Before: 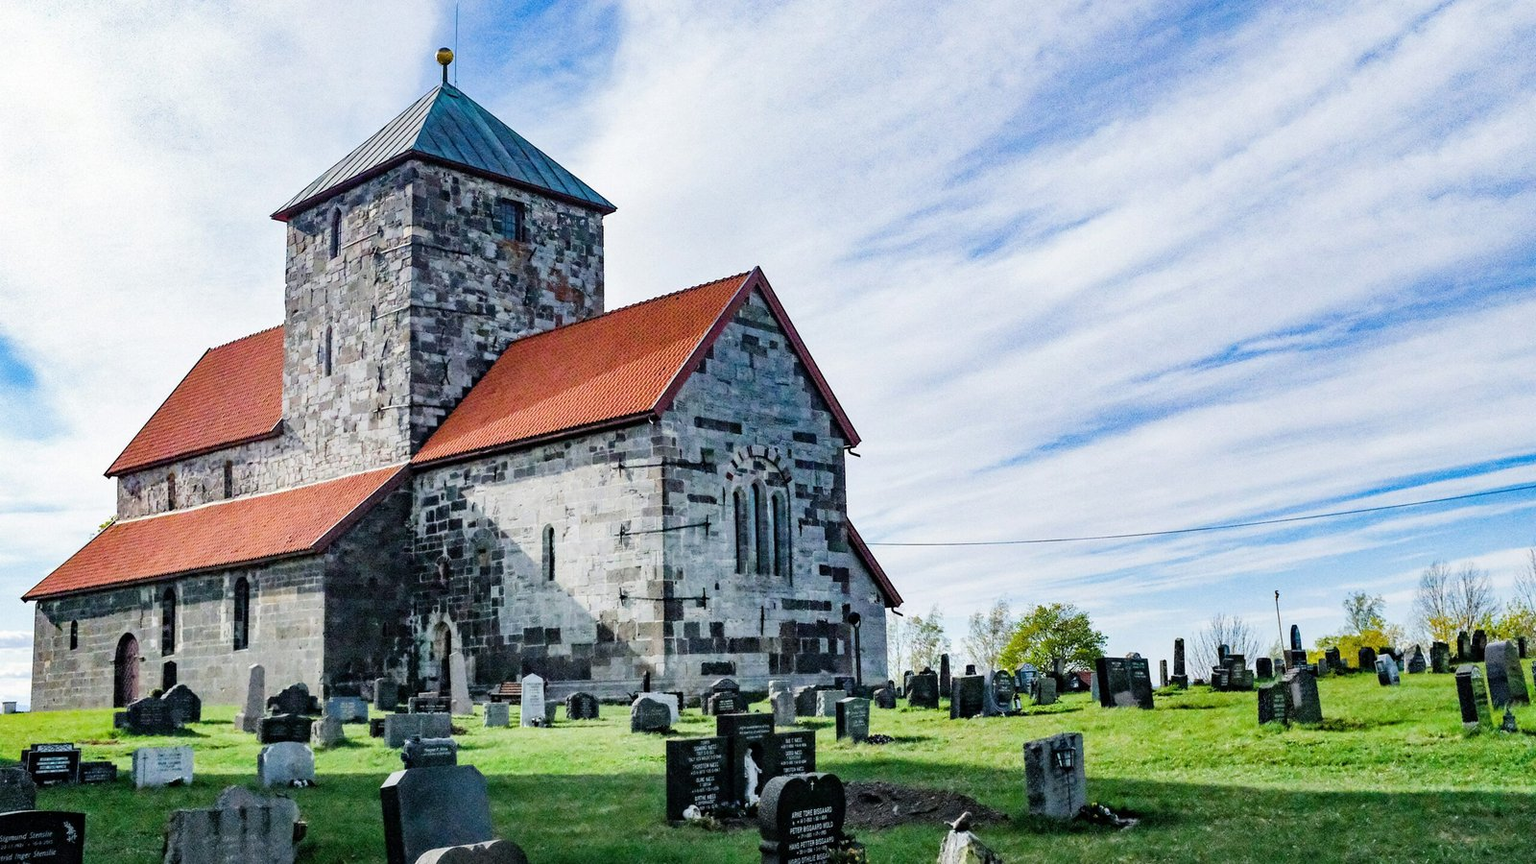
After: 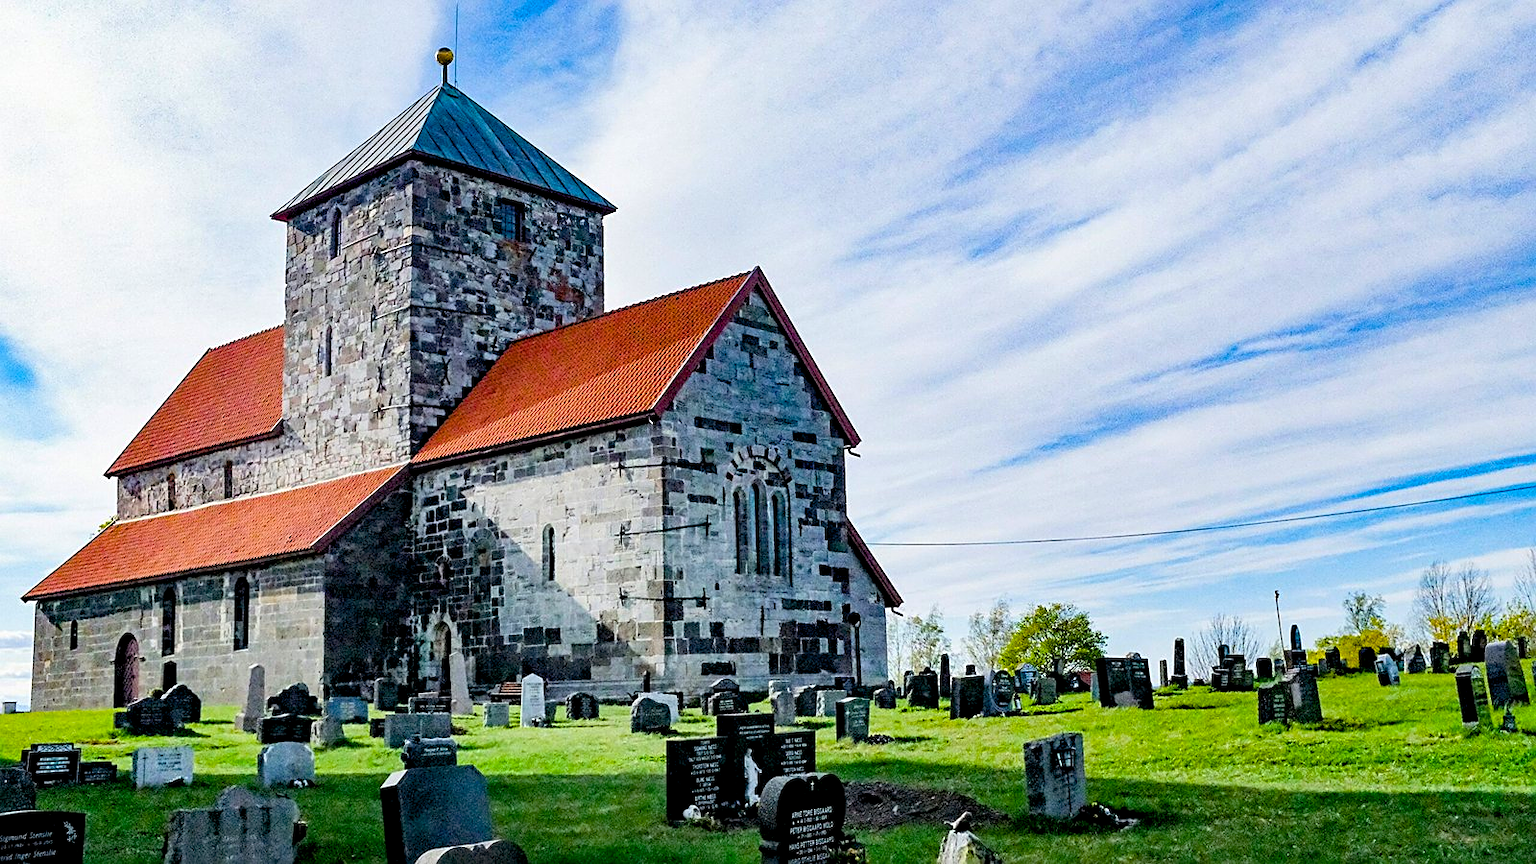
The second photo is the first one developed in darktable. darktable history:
sharpen: on, module defaults
color balance rgb: shadows lift › chroma 1.023%, shadows lift › hue 30.55°, global offset › luminance -0.898%, perceptual saturation grading › global saturation 24.909%, global vibrance 20%
